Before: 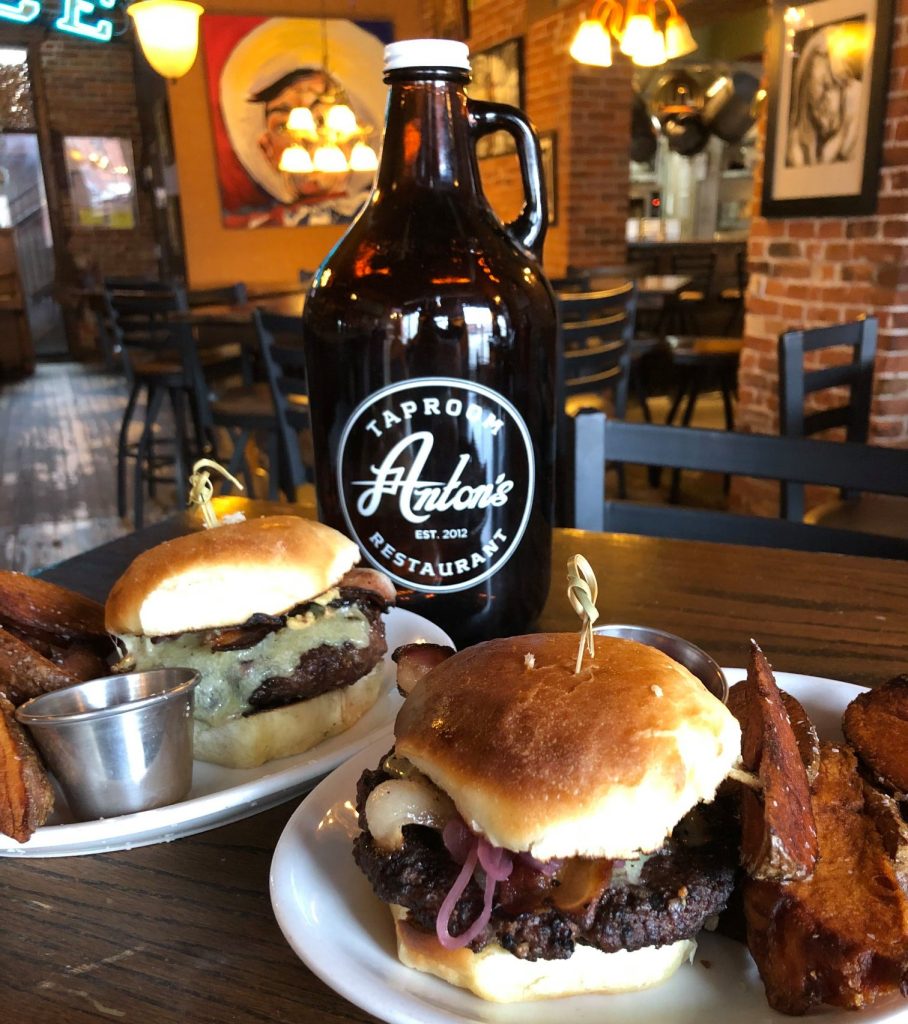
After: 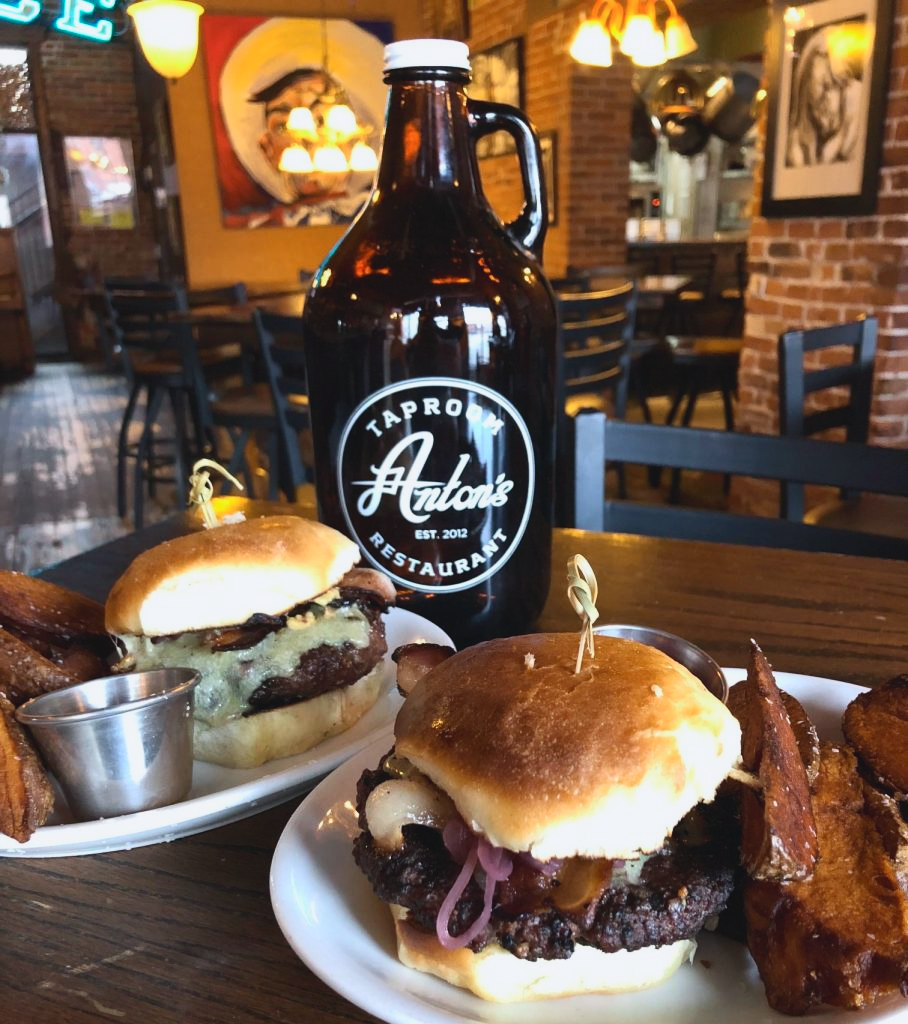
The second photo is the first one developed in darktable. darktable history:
tone curve: curves: ch0 [(0, 0.045) (0.155, 0.169) (0.46, 0.466) (0.751, 0.788) (1, 0.961)]; ch1 [(0, 0) (0.43, 0.408) (0.472, 0.469) (0.505, 0.503) (0.553, 0.555) (0.592, 0.581) (1, 1)]; ch2 [(0, 0) (0.505, 0.495) (0.579, 0.569) (1, 1)], color space Lab, independent channels, preserve colors none
